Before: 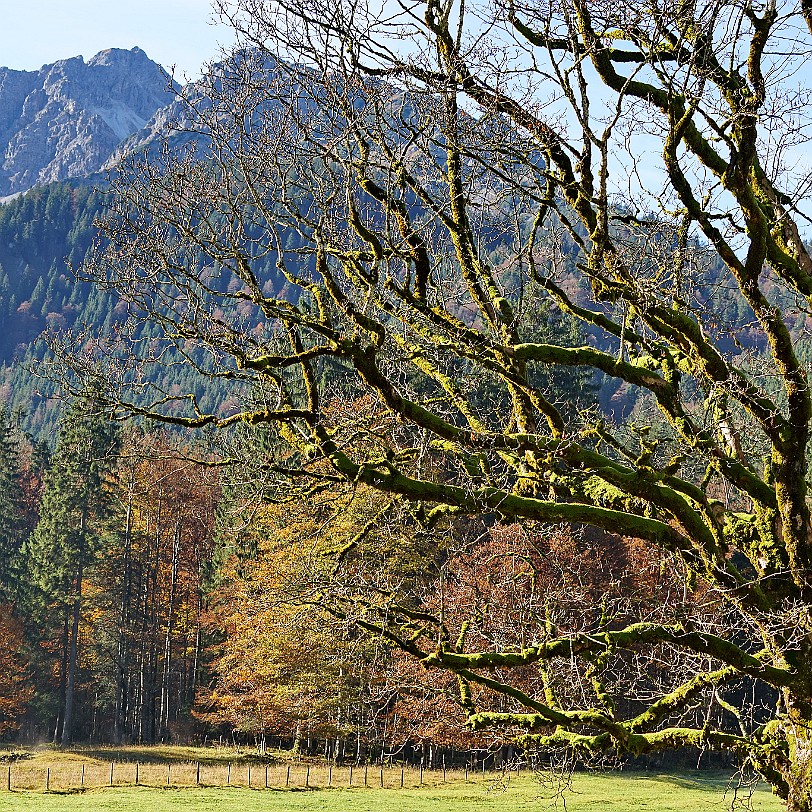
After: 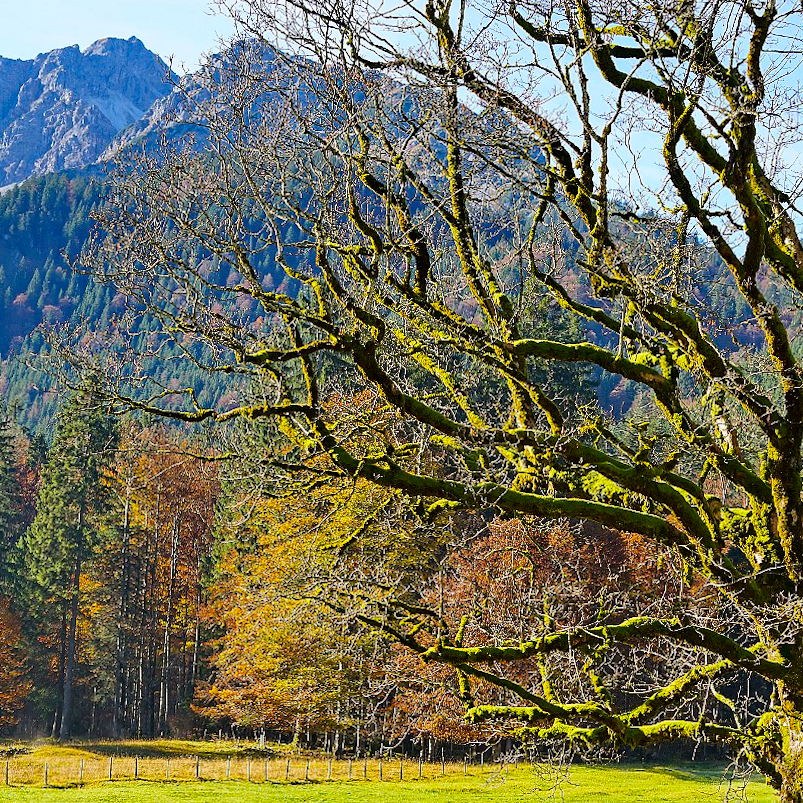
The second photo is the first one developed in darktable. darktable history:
rotate and perspective: rotation 0.174°, lens shift (vertical) 0.013, lens shift (horizontal) 0.019, shear 0.001, automatic cropping original format, crop left 0.007, crop right 0.991, crop top 0.016, crop bottom 0.997
color balance rgb: linear chroma grading › global chroma 15%, perceptual saturation grading › global saturation 30%
